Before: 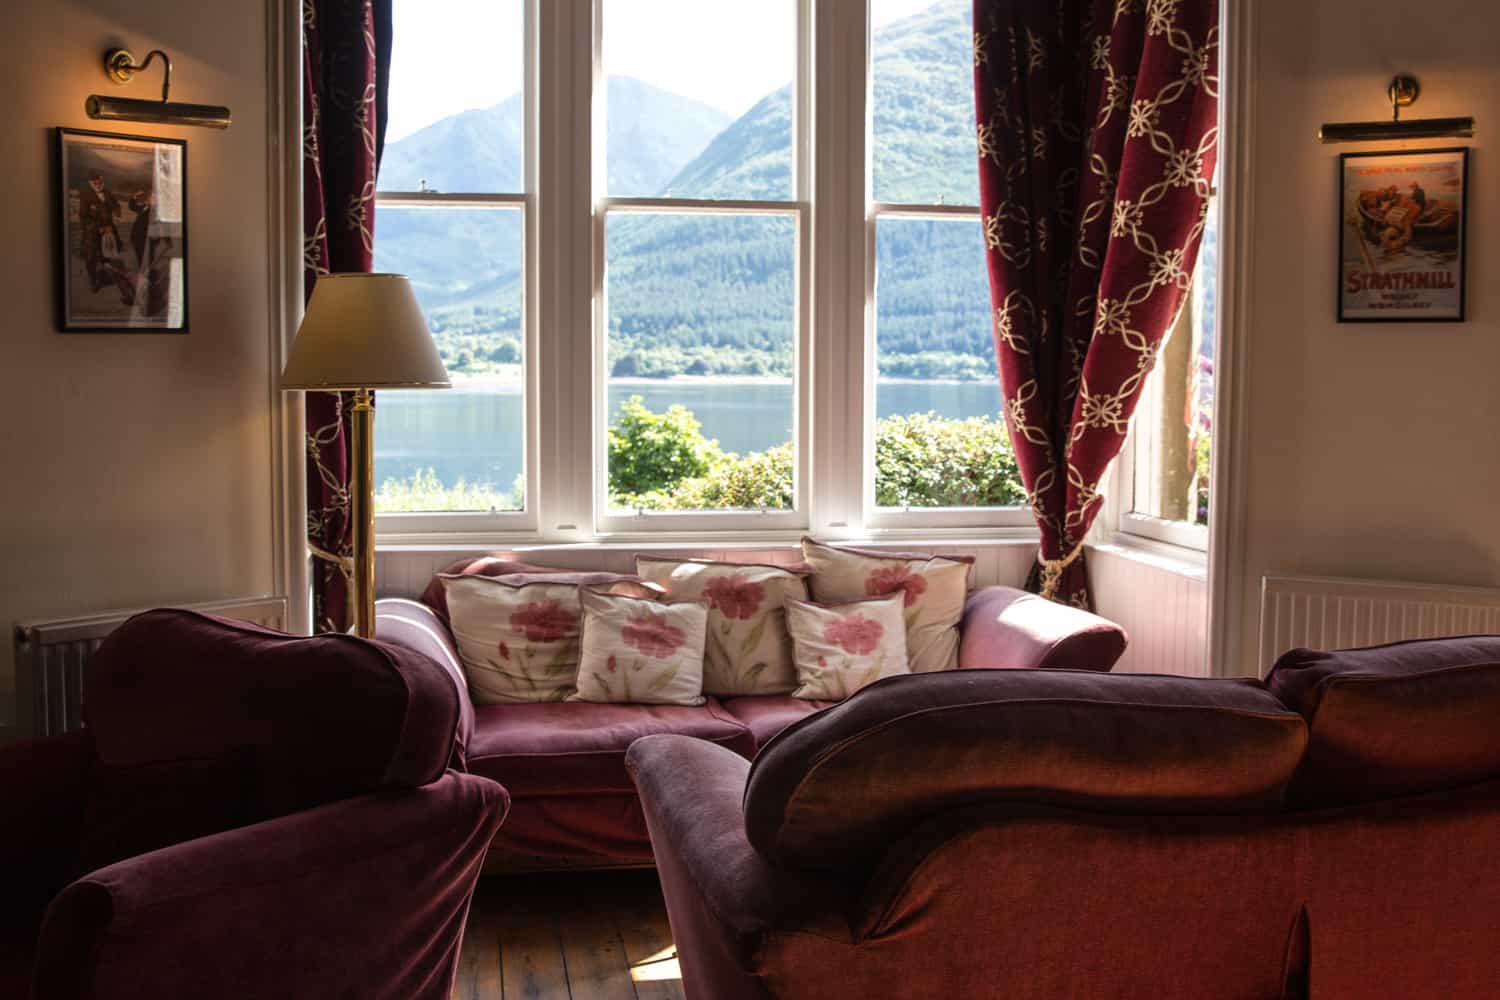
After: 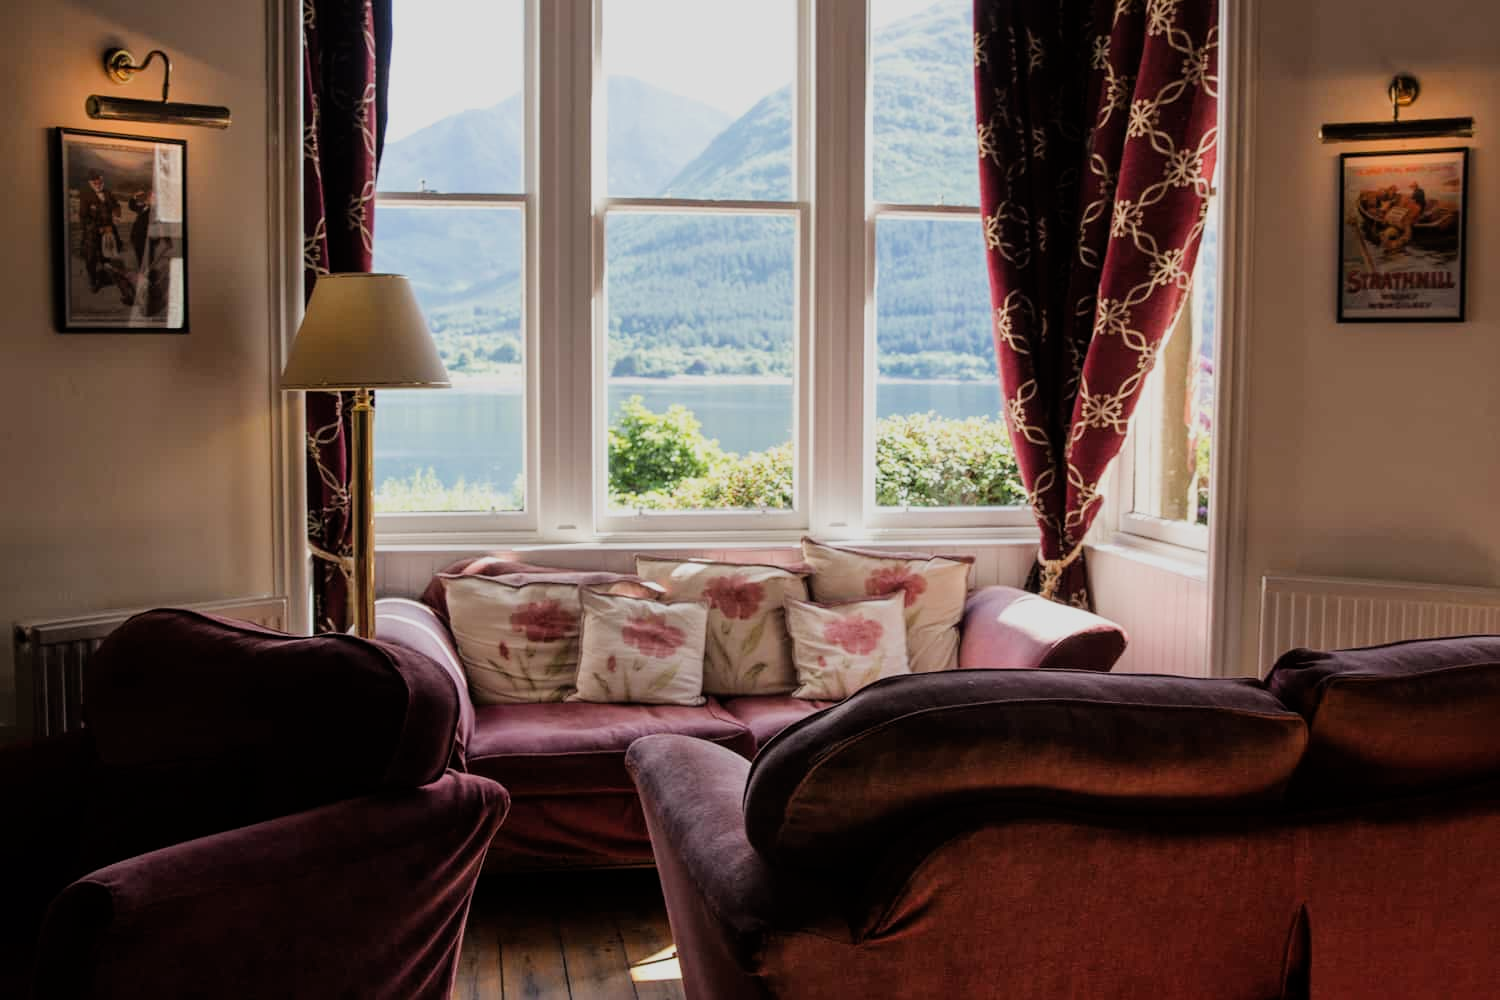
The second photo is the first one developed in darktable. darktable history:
tone equalizer: on, module defaults
exposure: exposure 0.258 EV, compensate highlight preservation false
filmic rgb: black relative exposure -7.65 EV, white relative exposure 4.56 EV, hardness 3.61
